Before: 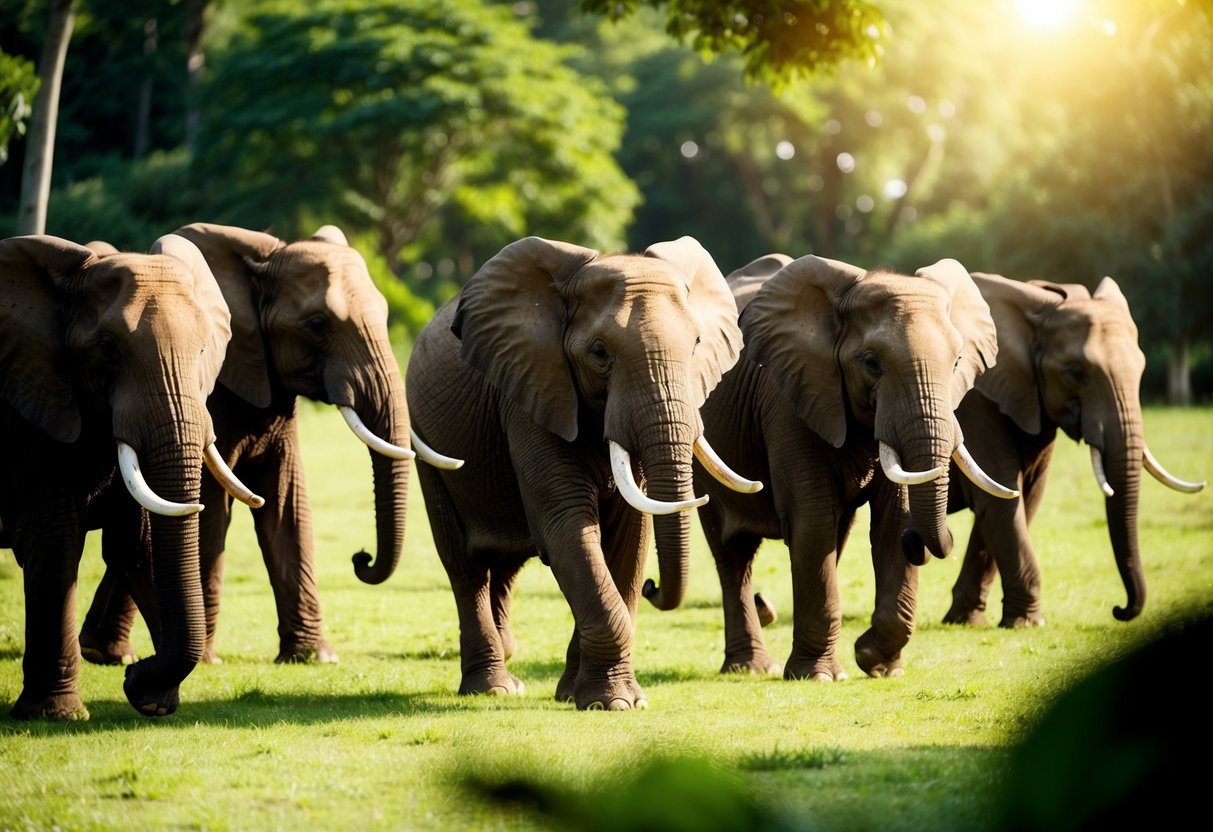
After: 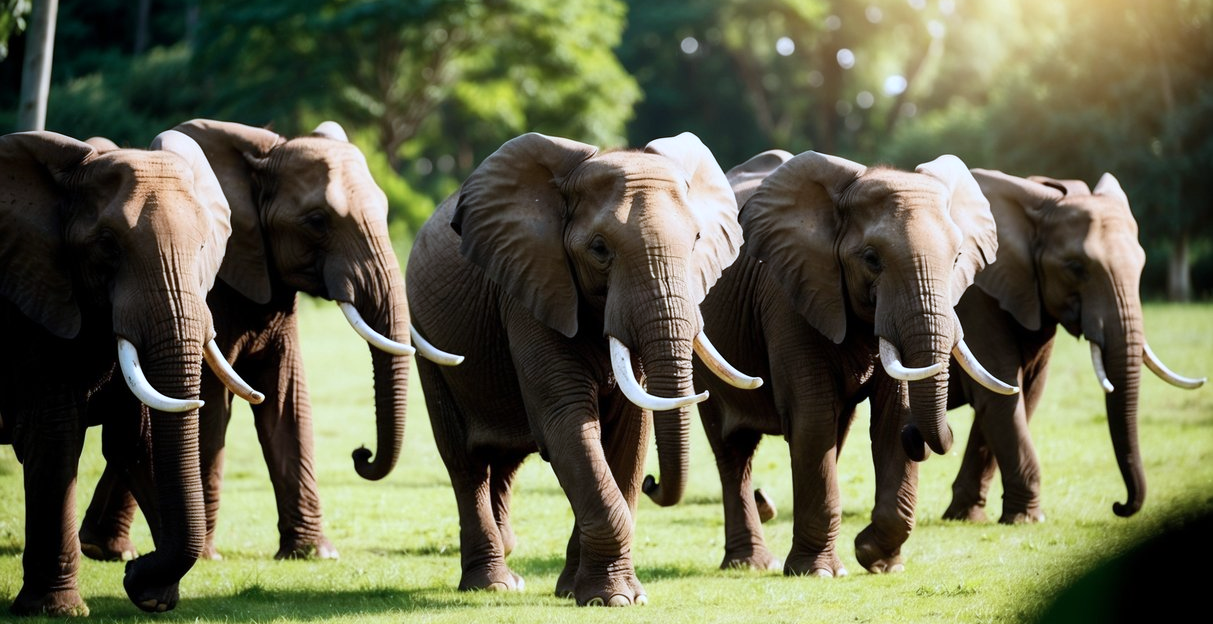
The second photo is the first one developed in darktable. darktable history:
color correction: highlights a* -2.24, highlights b* -18.1
crop and rotate: top 12.5%, bottom 12.5%
white balance: emerald 1
